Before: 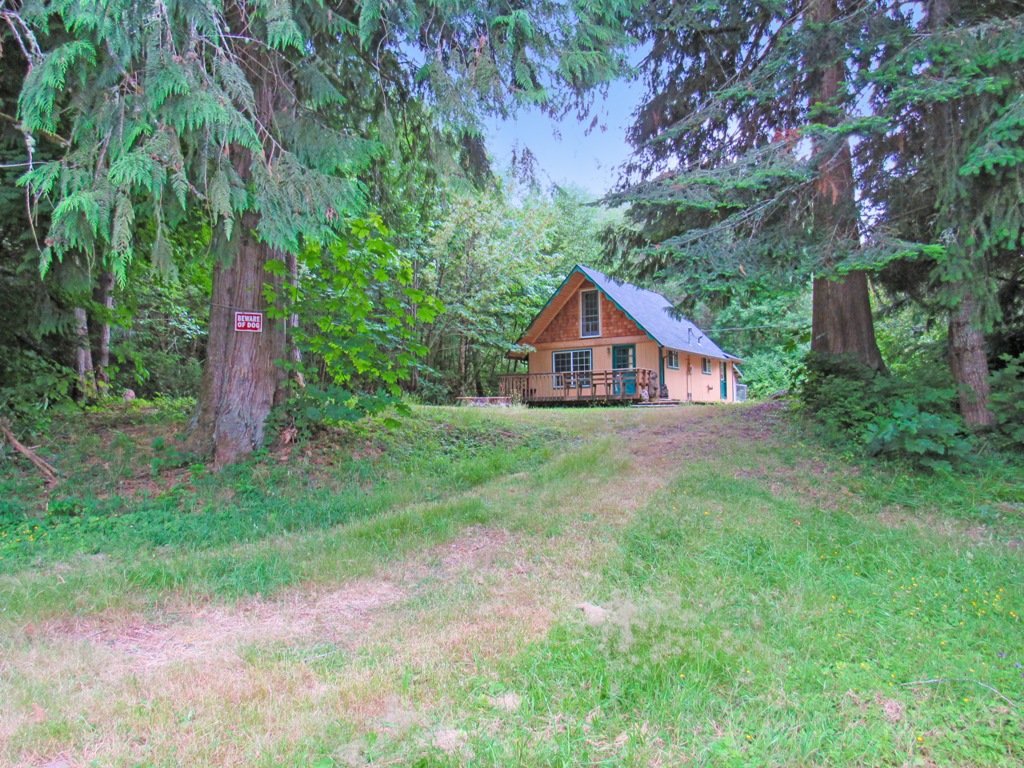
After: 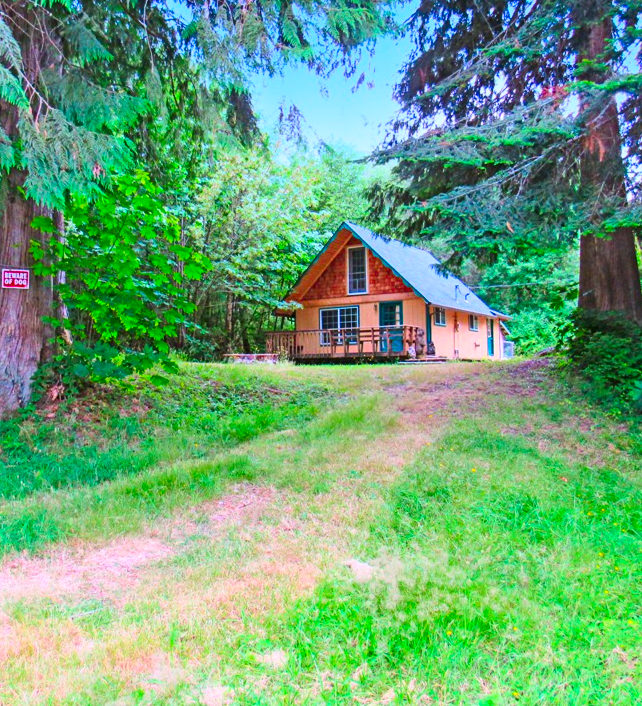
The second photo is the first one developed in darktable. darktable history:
contrast brightness saturation: contrast 0.267, brightness 0.015, saturation 0.863
crop and rotate: left 22.788%, top 5.62%, right 14.429%, bottom 2.351%
